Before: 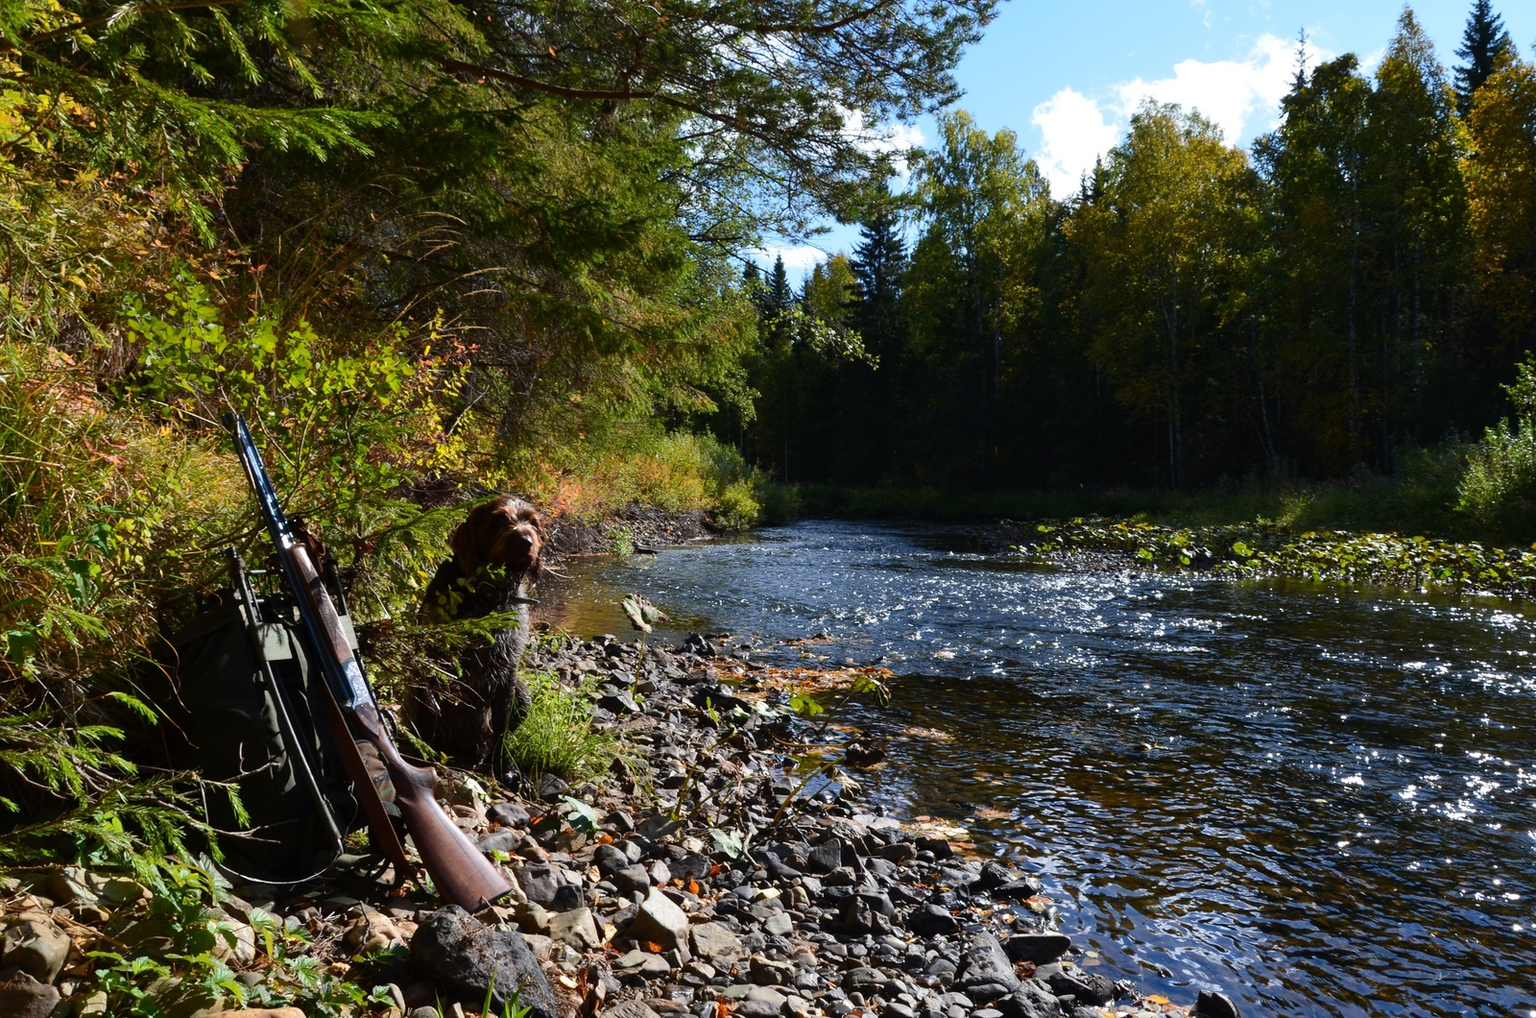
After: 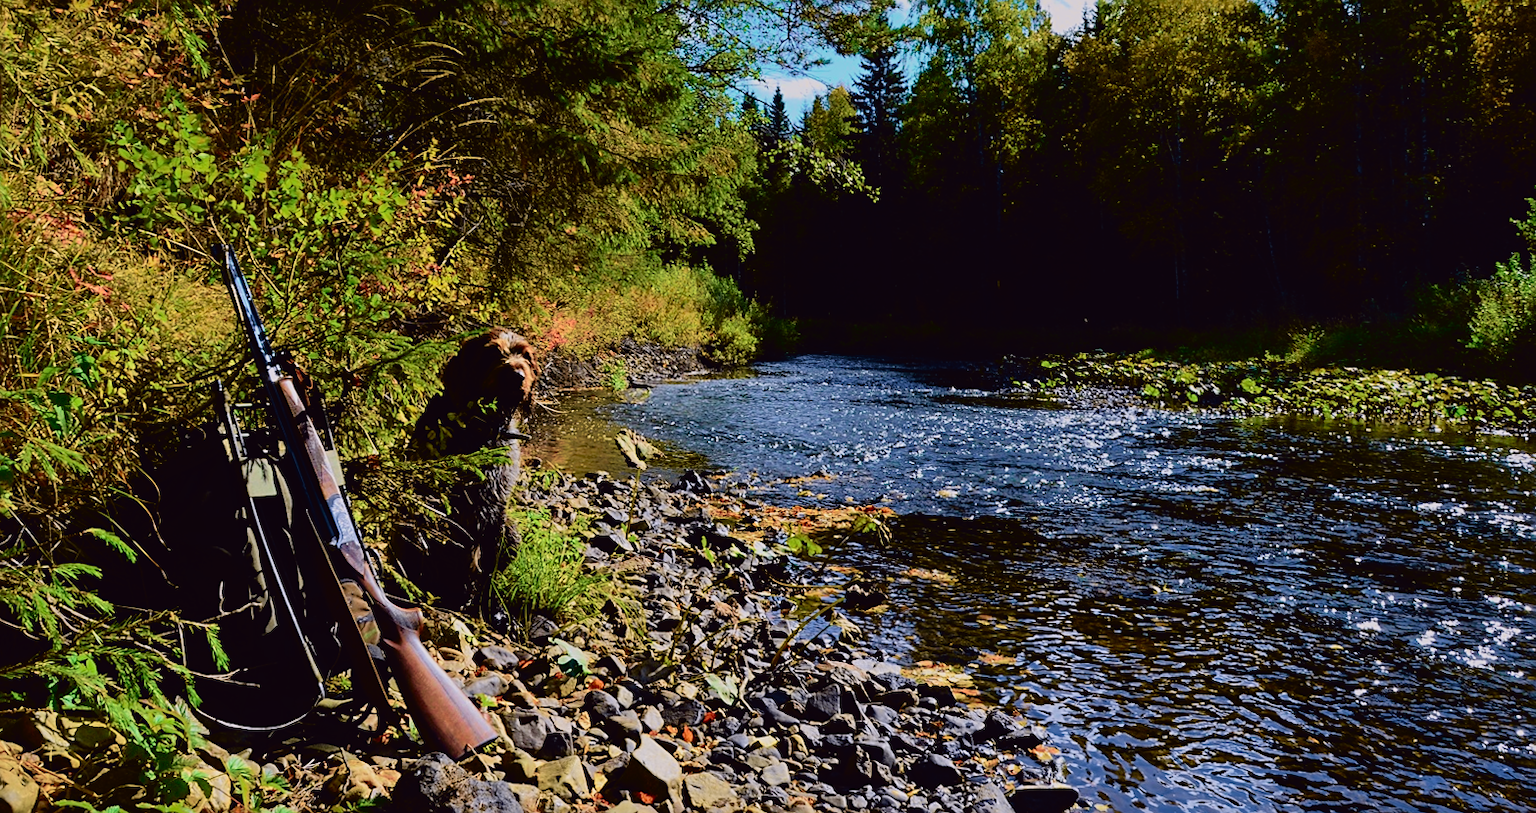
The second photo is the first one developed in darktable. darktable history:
velvia: strength 75%
shadows and highlights: on, module defaults
tone curve: curves: ch0 [(0, 0.011) (0.053, 0.026) (0.174, 0.115) (0.416, 0.417) (0.697, 0.758) (0.852, 0.902) (0.991, 0.981)]; ch1 [(0, 0) (0.264, 0.22) (0.407, 0.373) (0.463, 0.457) (0.492, 0.5) (0.512, 0.511) (0.54, 0.543) (0.585, 0.617) (0.659, 0.686) (0.78, 0.8) (1, 1)]; ch2 [(0, 0) (0.438, 0.449) (0.473, 0.469) (0.503, 0.5) (0.523, 0.534) (0.562, 0.591) (0.612, 0.627) (0.701, 0.707) (1, 1)], color space Lab, independent channels, preserve colors none
crop and rotate: top 15.774%, bottom 5.506%
sharpen: on, module defaults
filmic rgb: black relative exposure -7.65 EV, white relative exposure 4.56 EV, hardness 3.61
rotate and perspective: rotation 0.226°, lens shift (vertical) -0.042, crop left 0.023, crop right 0.982, crop top 0.006, crop bottom 0.994
